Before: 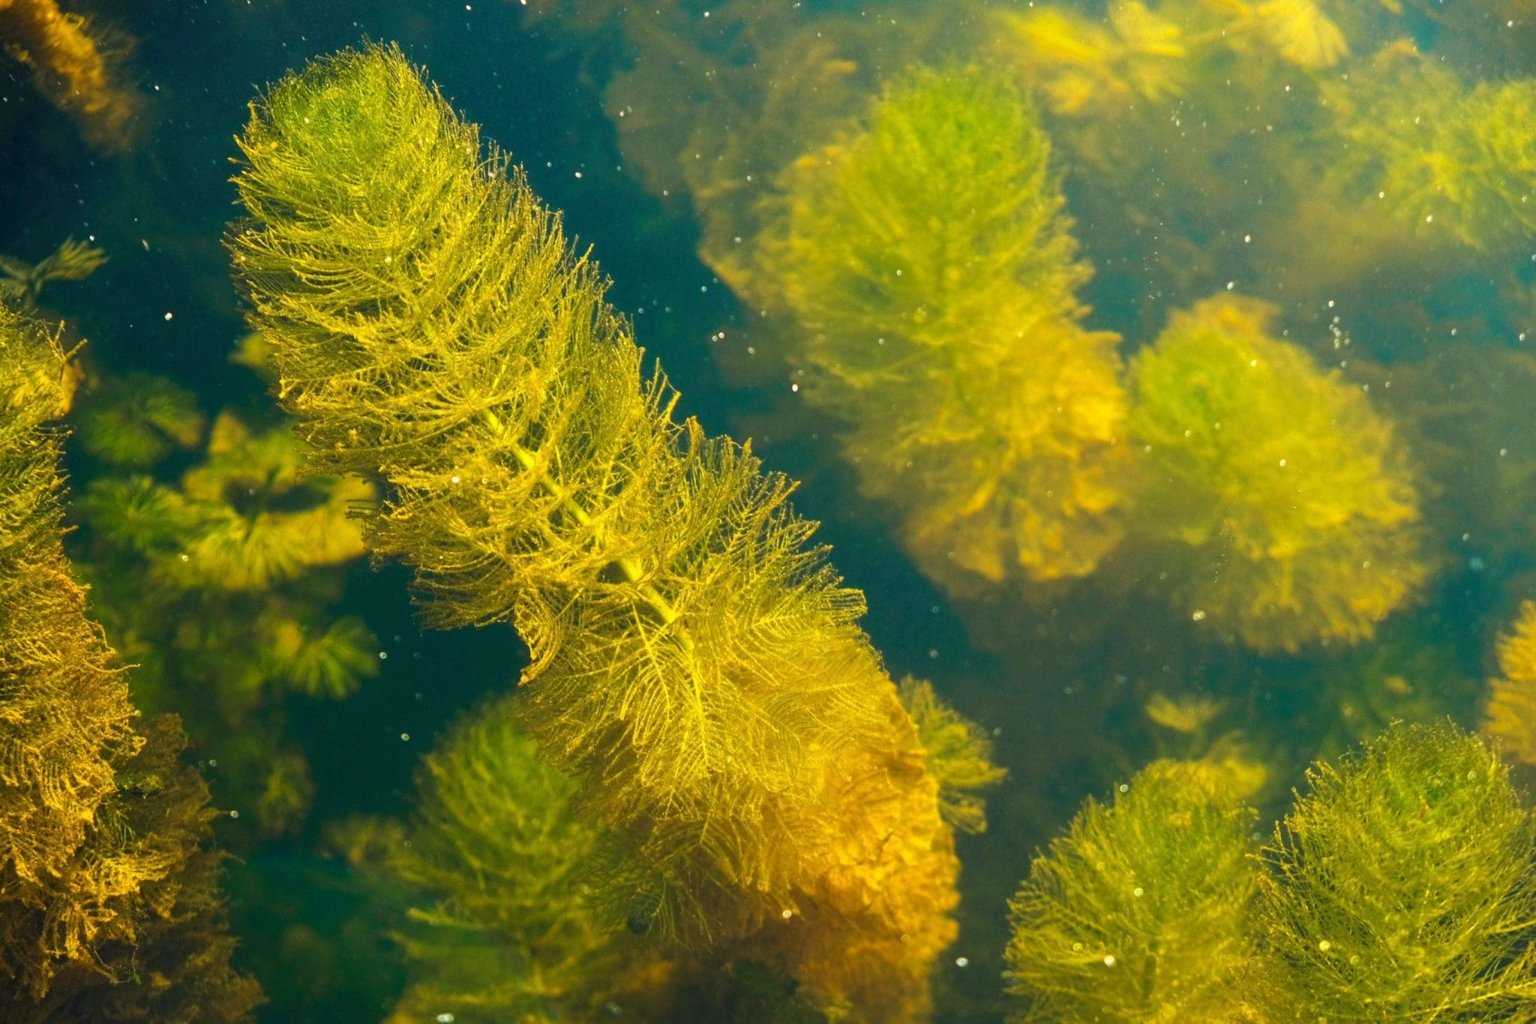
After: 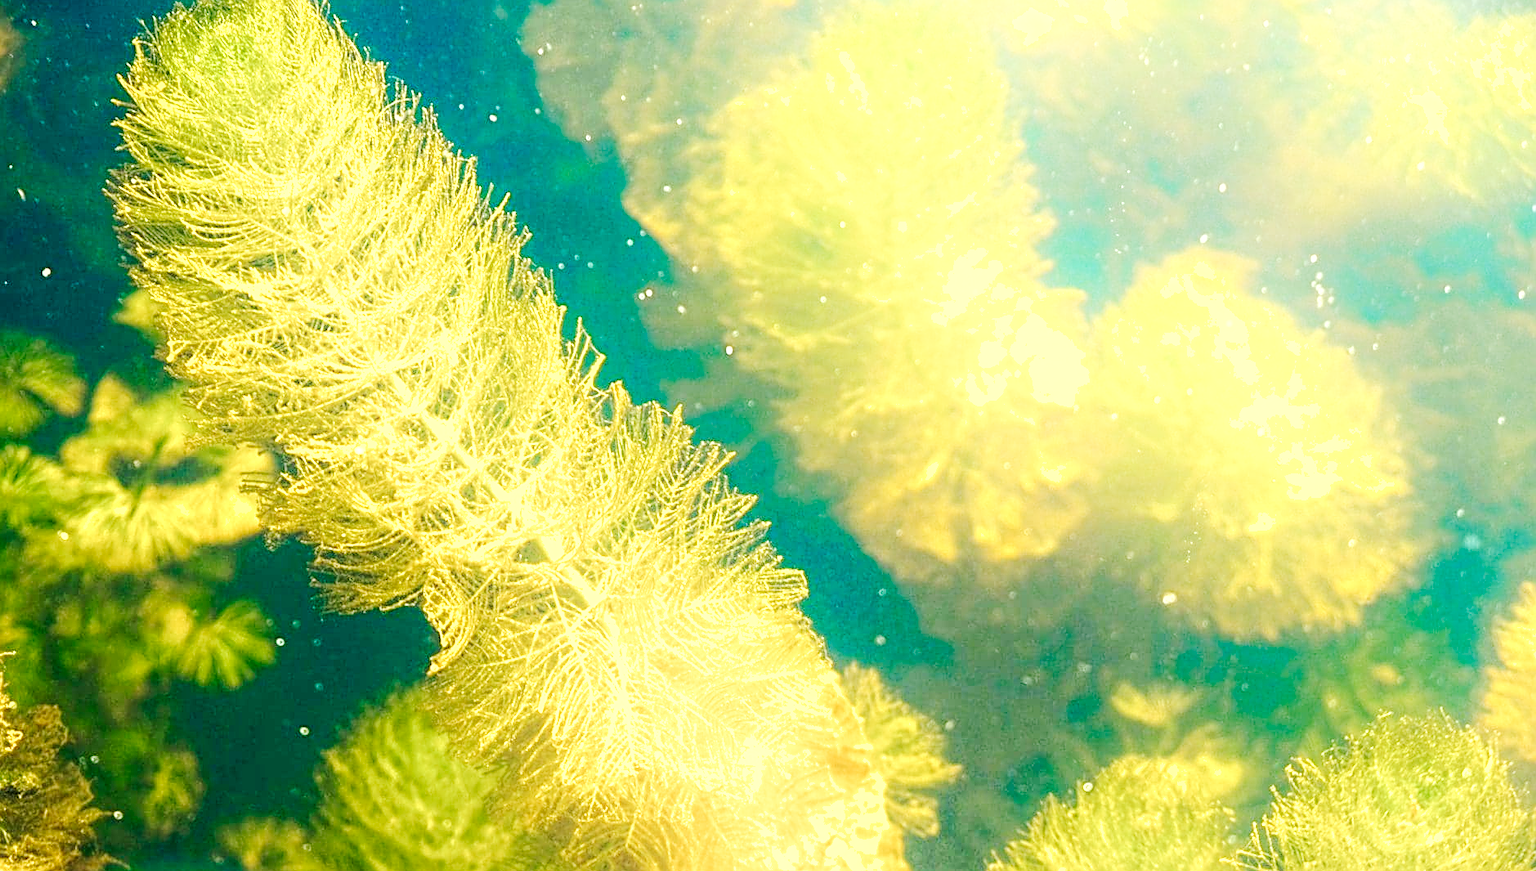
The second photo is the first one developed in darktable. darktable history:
crop: left 8.232%, top 6.577%, bottom 15.372%
local contrast: highlights 97%, shadows 84%, detail 160%, midtone range 0.2
sharpen: on, module defaults
tone curve: curves: ch0 [(0, 0) (0.003, 0.014) (0.011, 0.017) (0.025, 0.023) (0.044, 0.035) (0.069, 0.04) (0.1, 0.062) (0.136, 0.099) (0.177, 0.152) (0.224, 0.214) (0.277, 0.291) (0.335, 0.383) (0.399, 0.487) (0.468, 0.581) (0.543, 0.662) (0.623, 0.738) (0.709, 0.802) (0.801, 0.871) (0.898, 0.936) (1, 1)], preserve colors none
exposure: black level correction 0.001, exposure 1.044 EV, compensate exposure bias true
shadows and highlights: shadows -39.11, highlights 62.79, soften with gaussian
color zones: curves: ch0 [(0.257, 0.558) (0.75, 0.565)]; ch1 [(0.004, 0.857) (0.14, 0.416) (0.257, 0.695) (0.442, 0.032) (0.736, 0.266) (0.891, 0.741)]; ch2 [(0, 0.623) (0.112, 0.436) (0.271, 0.474) (0.516, 0.64) (0.743, 0.286)], mix -120.44%
